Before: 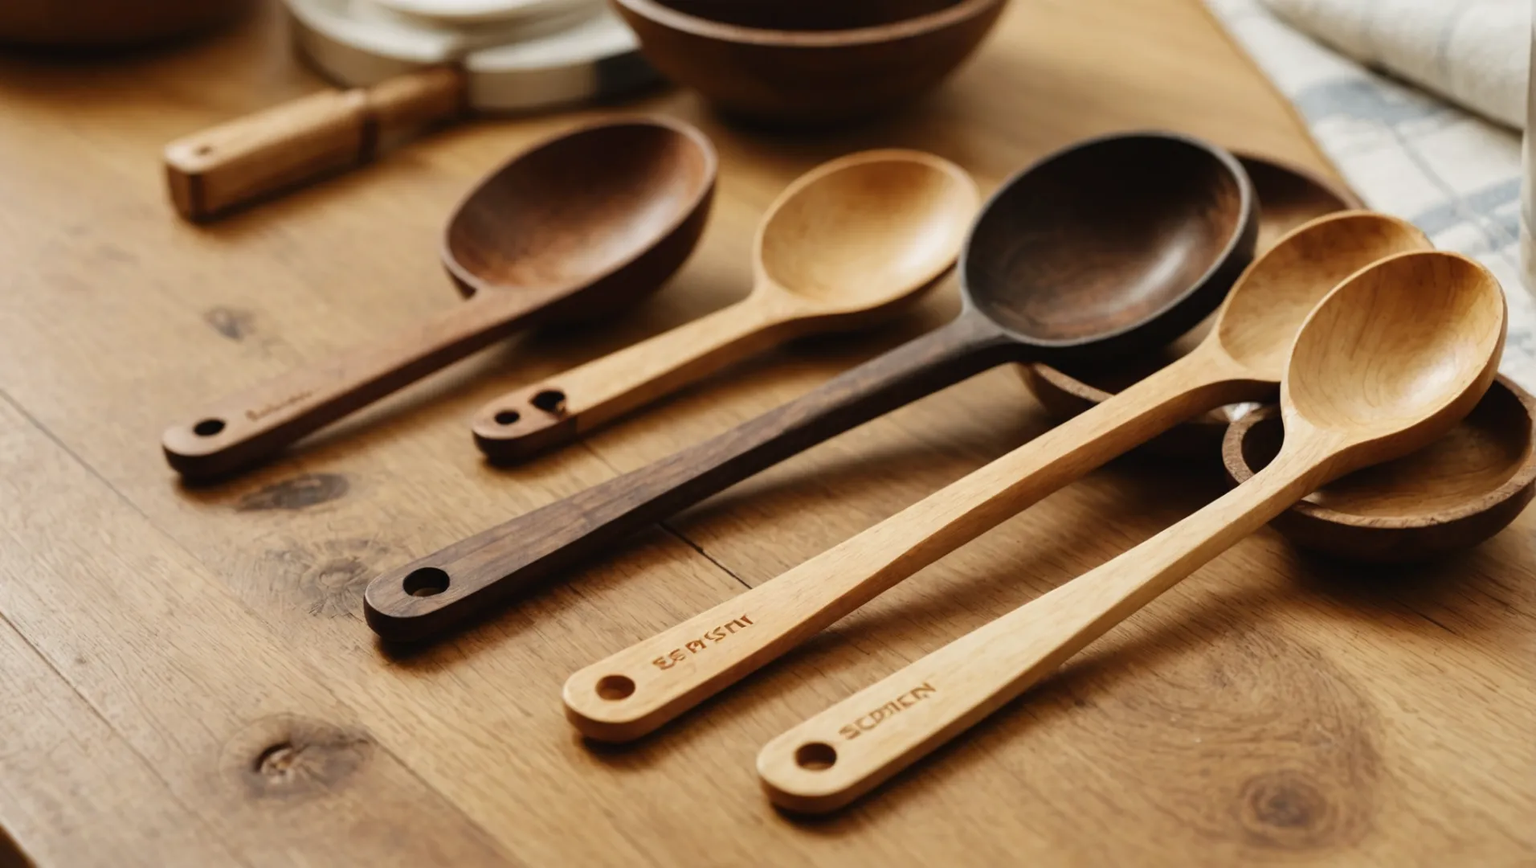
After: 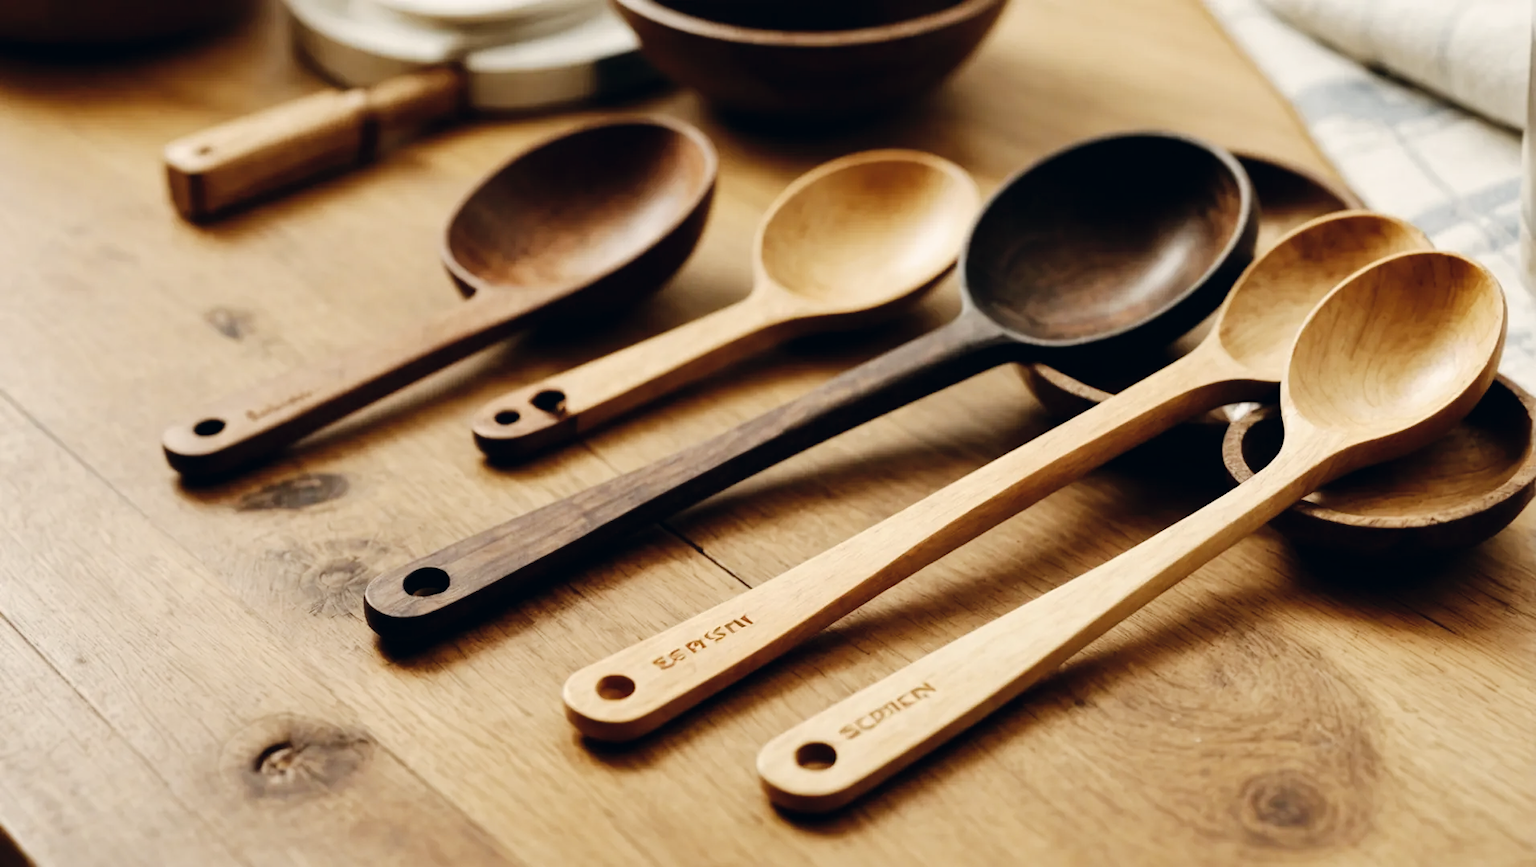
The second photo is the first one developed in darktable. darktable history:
white balance: red 0.978, blue 0.999
color correction: highlights a* 2.75, highlights b* 5, shadows a* -2.04, shadows b* -4.84, saturation 0.8
tone curve: curves: ch0 [(0, 0) (0.003, 0.004) (0.011, 0.006) (0.025, 0.011) (0.044, 0.017) (0.069, 0.029) (0.1, 0.047) (0.136, 0.07) (0.177, 0.121) (0.224, 0.182) (0.277, 0.257) (0.335, 0.342) (0.399, 0.432) (0.468, 0.526) (0.543, 0.621) (0.623, 0.711) (0.709, 0.792) (0.801, 0.87) (0.898, 0.951) (1, 1)], preserve colors none
